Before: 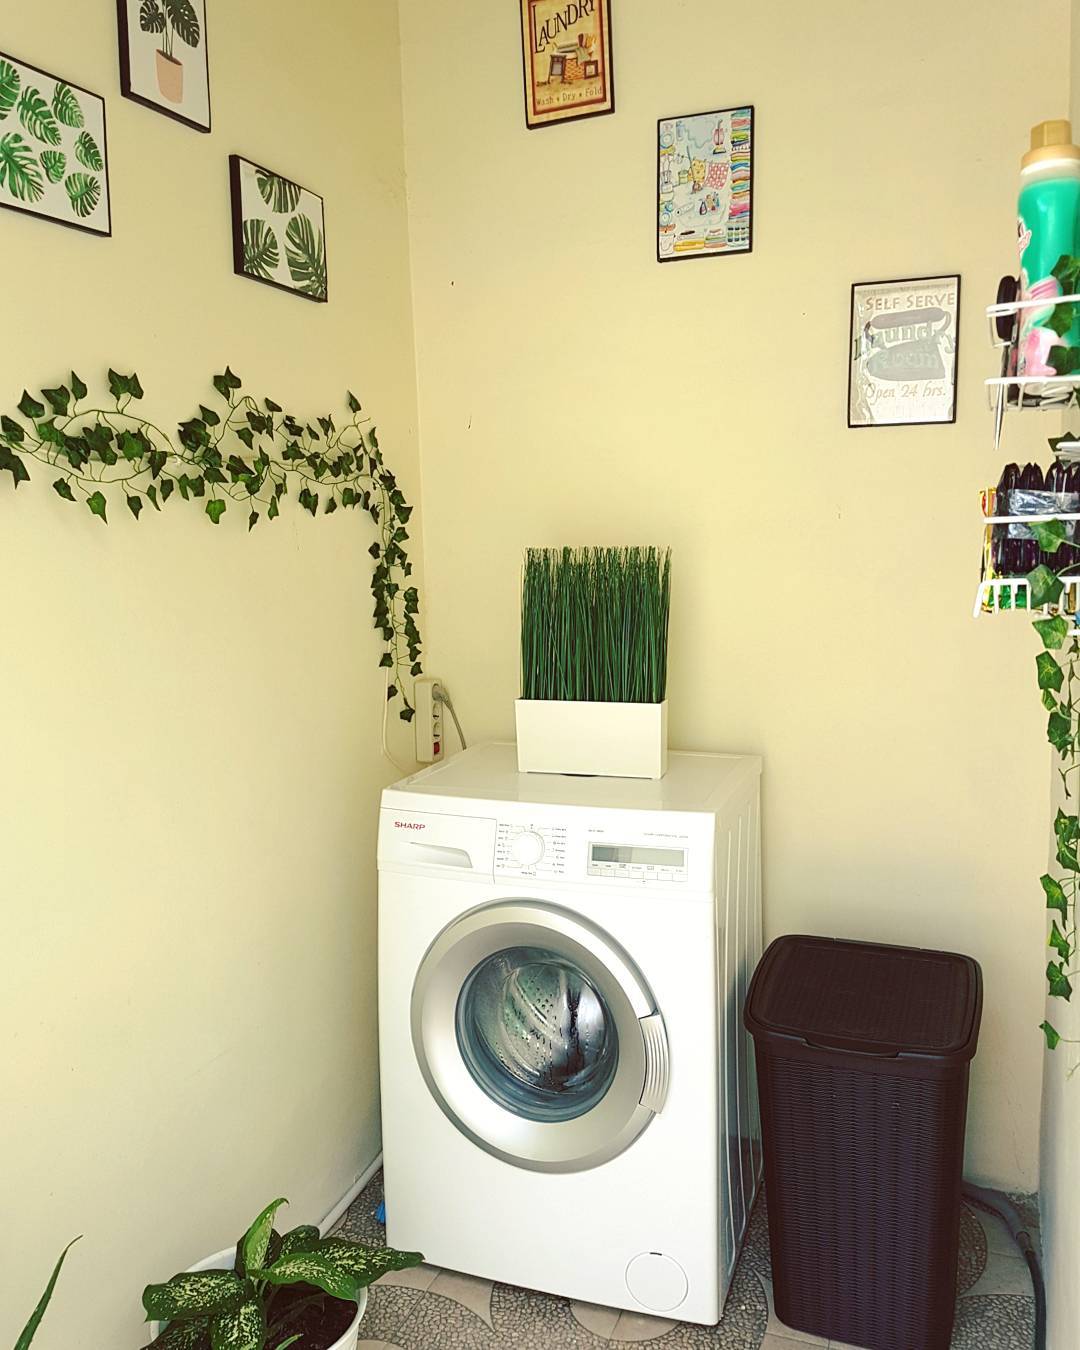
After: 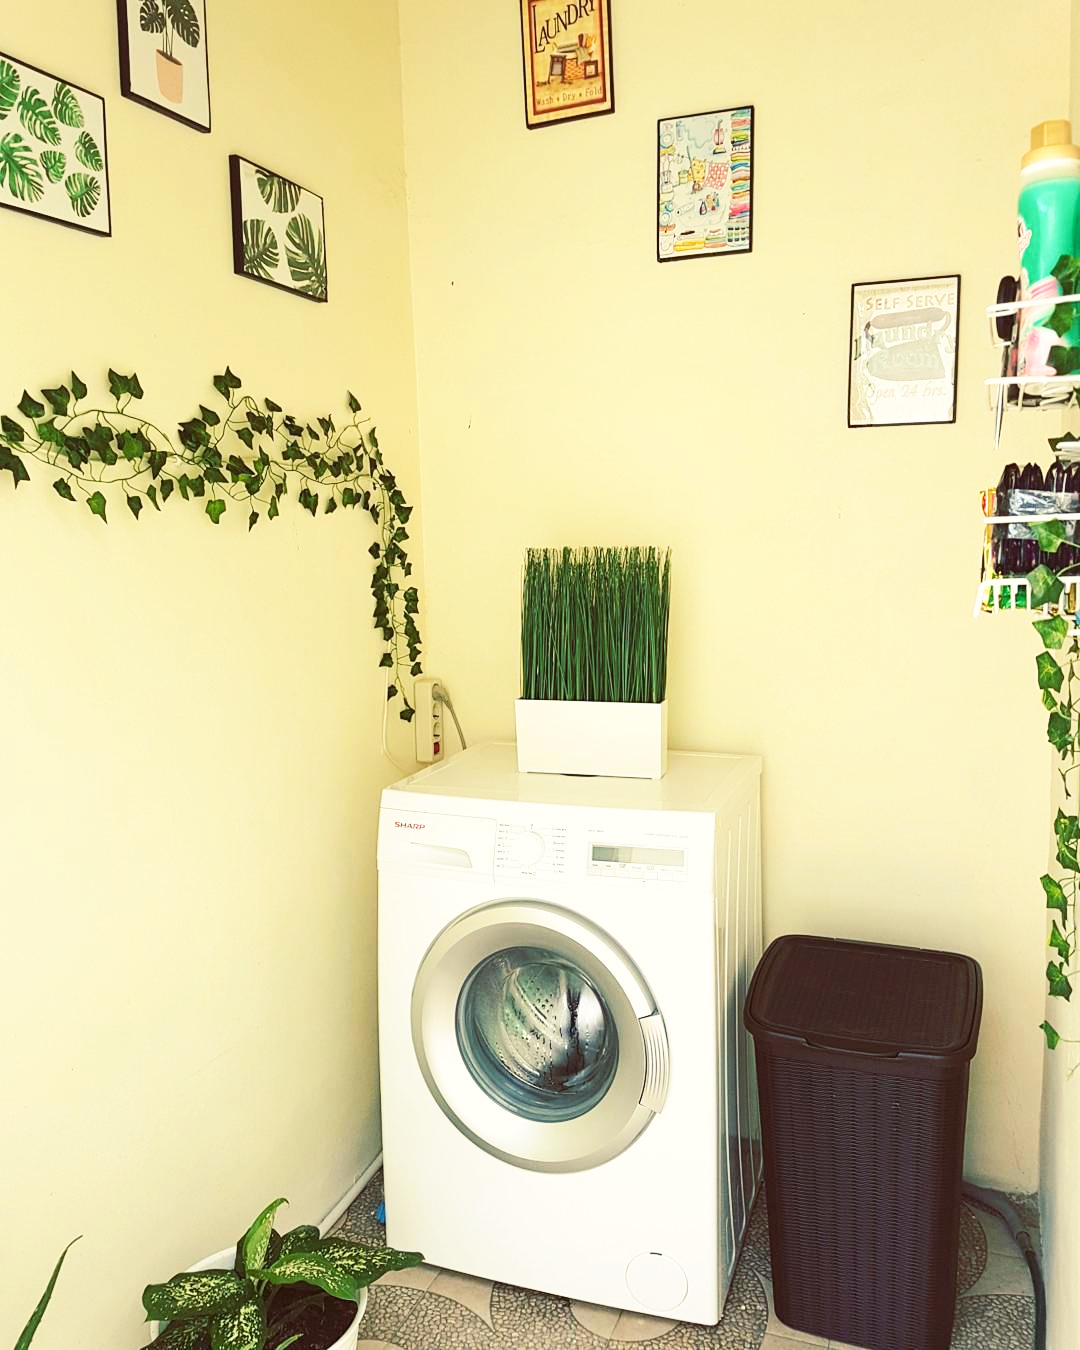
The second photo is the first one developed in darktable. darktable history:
white balance: red 1.029, blue 0.92
base curve: curves: ch0 [(0, 0) (0.579, 0.807) (1, 1)], preserve colors none
